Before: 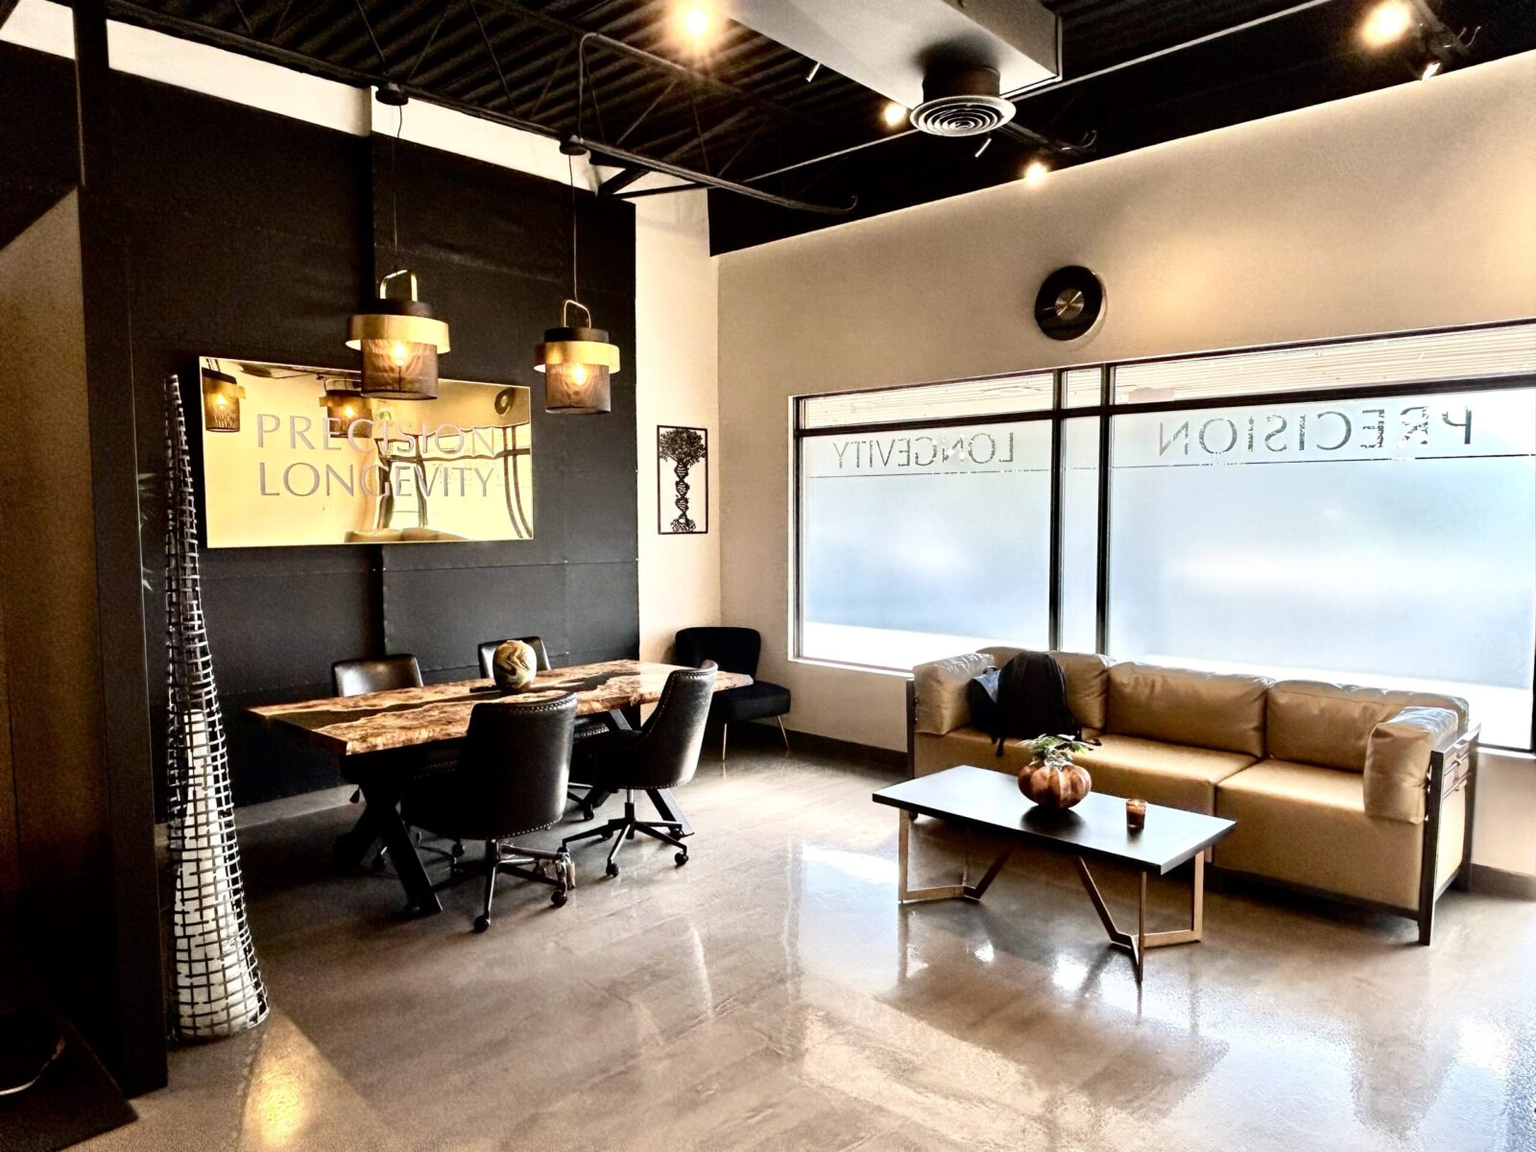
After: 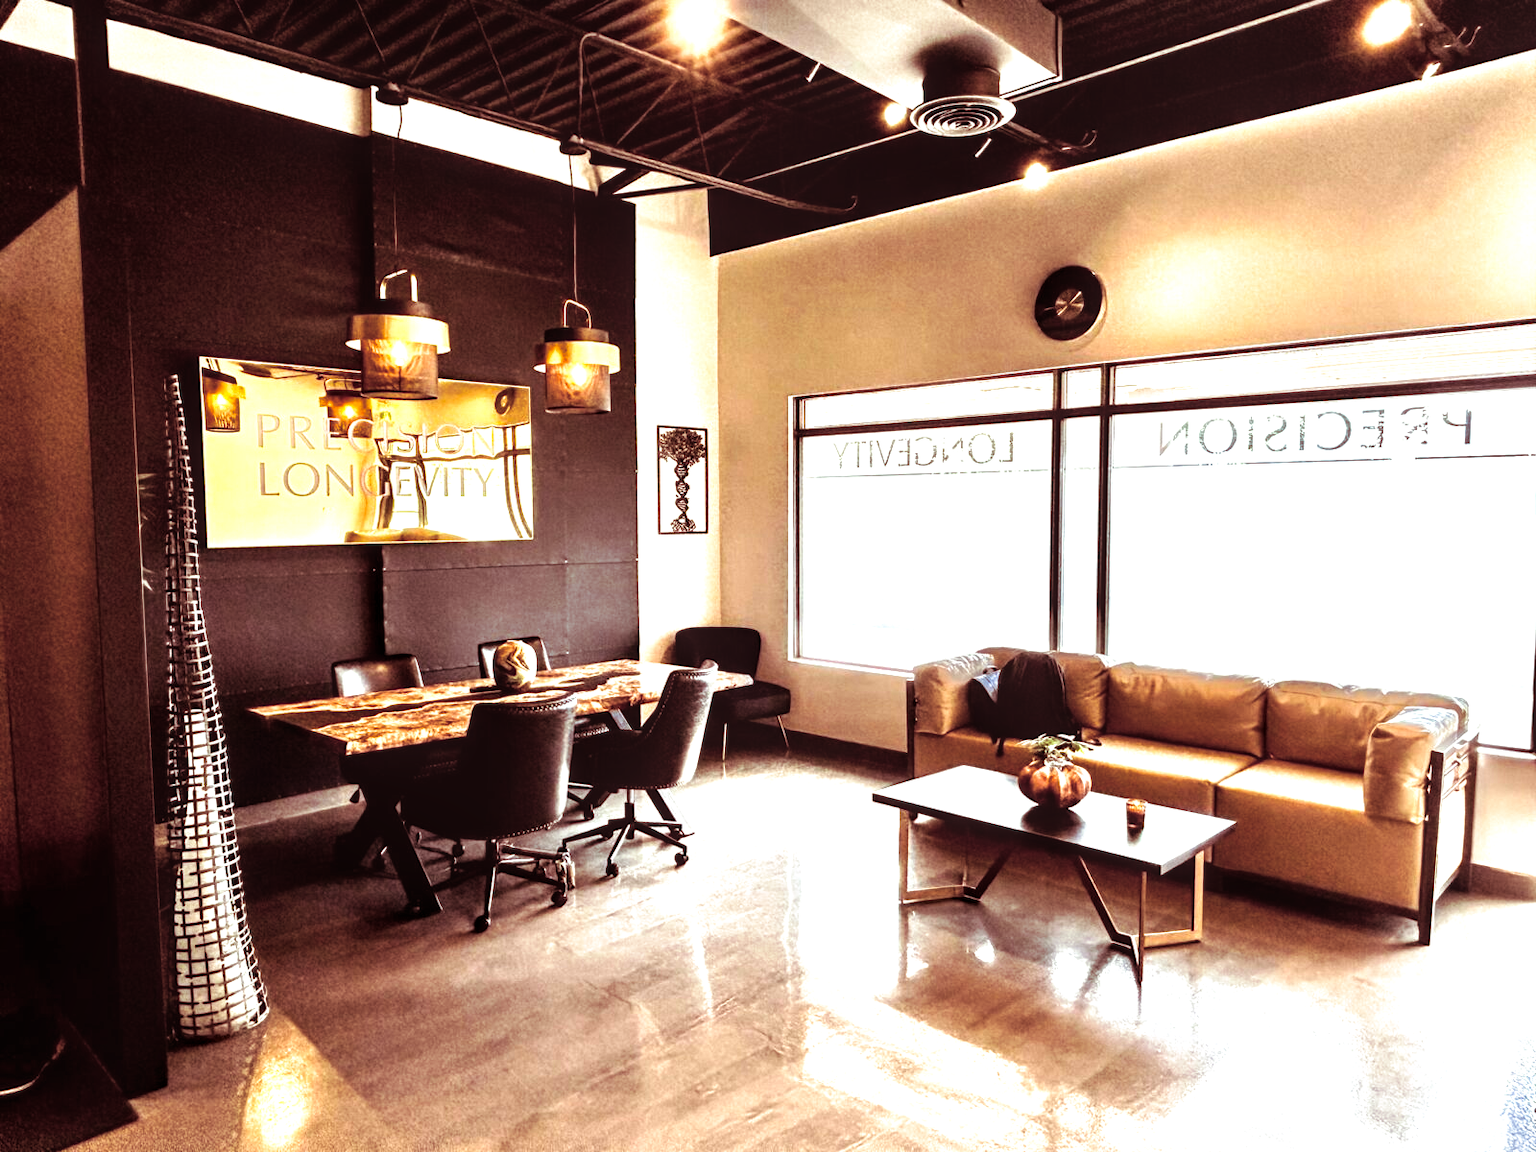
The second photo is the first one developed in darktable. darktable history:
exposure: black level correction 0, exposure 0.7 EV, compensate exposure bias true, compensate highlight preservation false
split-toning: on, module defaults
local contrast: on, module defaults
rgb levels: mode RGB, independent channels, levels [[0, 0.5, 1], [0, 0.521, 1], [0, 0.536, 1]]
